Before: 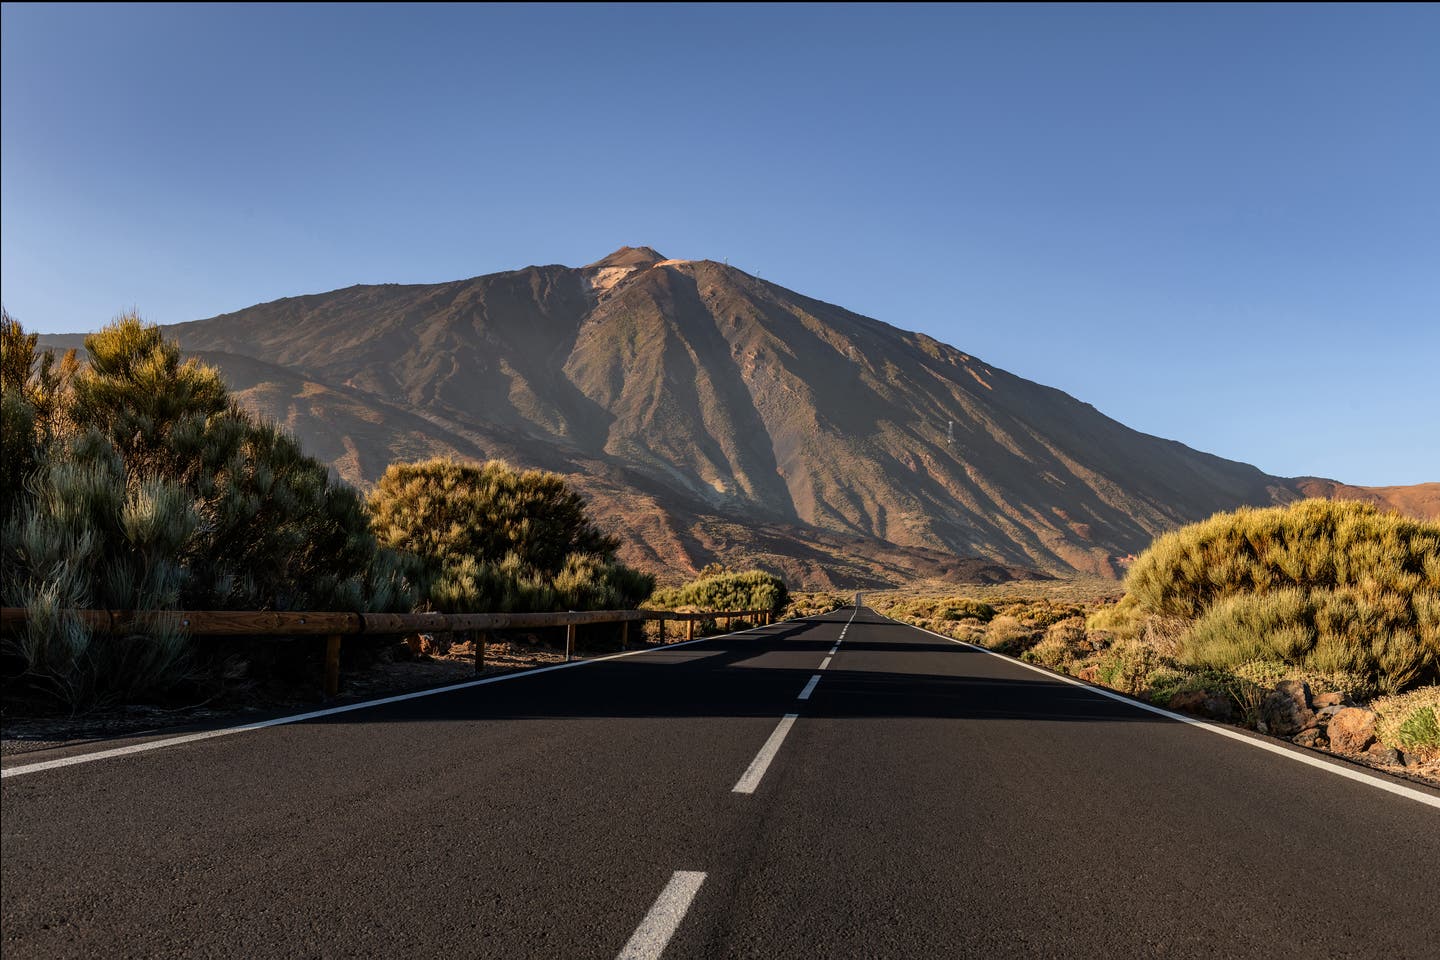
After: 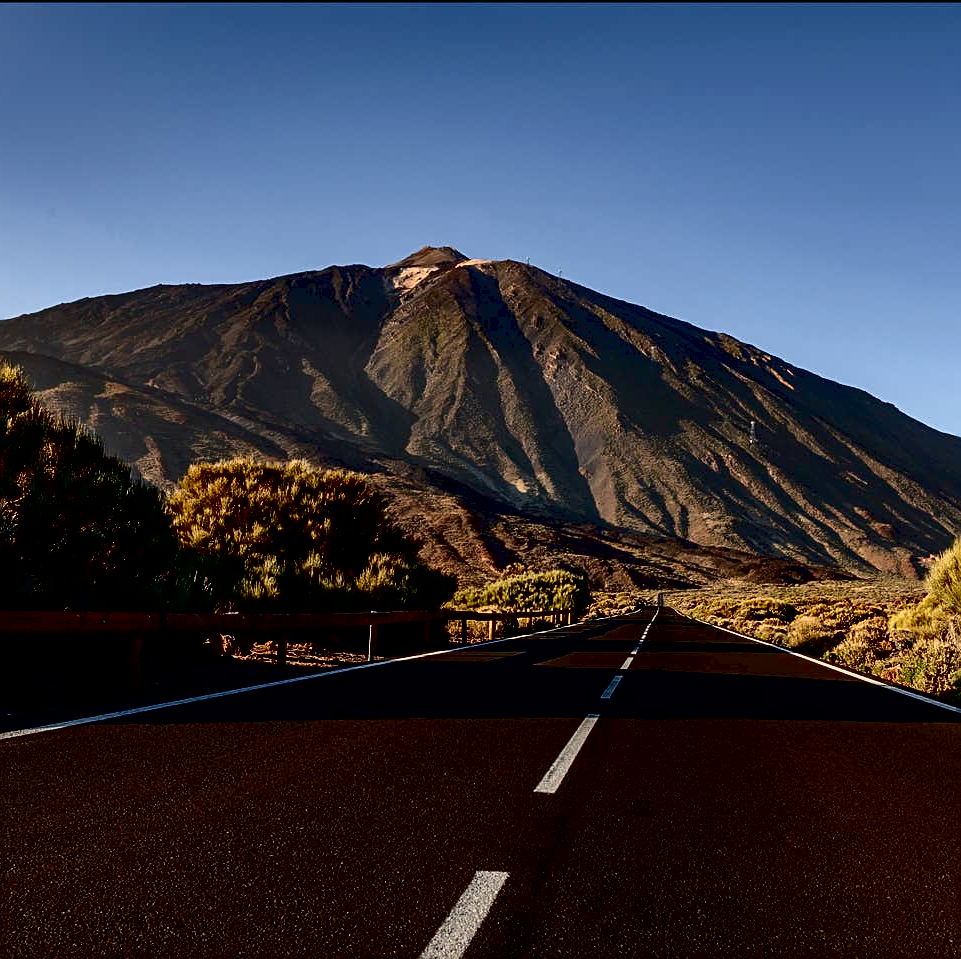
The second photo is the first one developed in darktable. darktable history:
crop and rotate: left 13.774%, right 19.451%
tone curve: curves: ch0 [(0, 0) (0.003, 0.047) (0.011, 0.047) (0.025, 0.049) (0.044, 0.051) (0.069, 0.055) (0.1, 0.066) (0.136, 0.089) (0.177, 0.12) (0.224, 0.155) (0.277, 0.205) (0.335, 0.281) (0.399, 0.37) (0.468, 0.47) (0.543, 0.574) (0.623, 0.687) (0.709, 0.801) (0.801, 0.89) (0.898, 0.963) (1, 1)], color space Lab, independent channels, preserve colors none
sharpen: on, module defaults
exposure: black level correction 0.045, exposure -0.229 EV, compensate highlight preservation false
